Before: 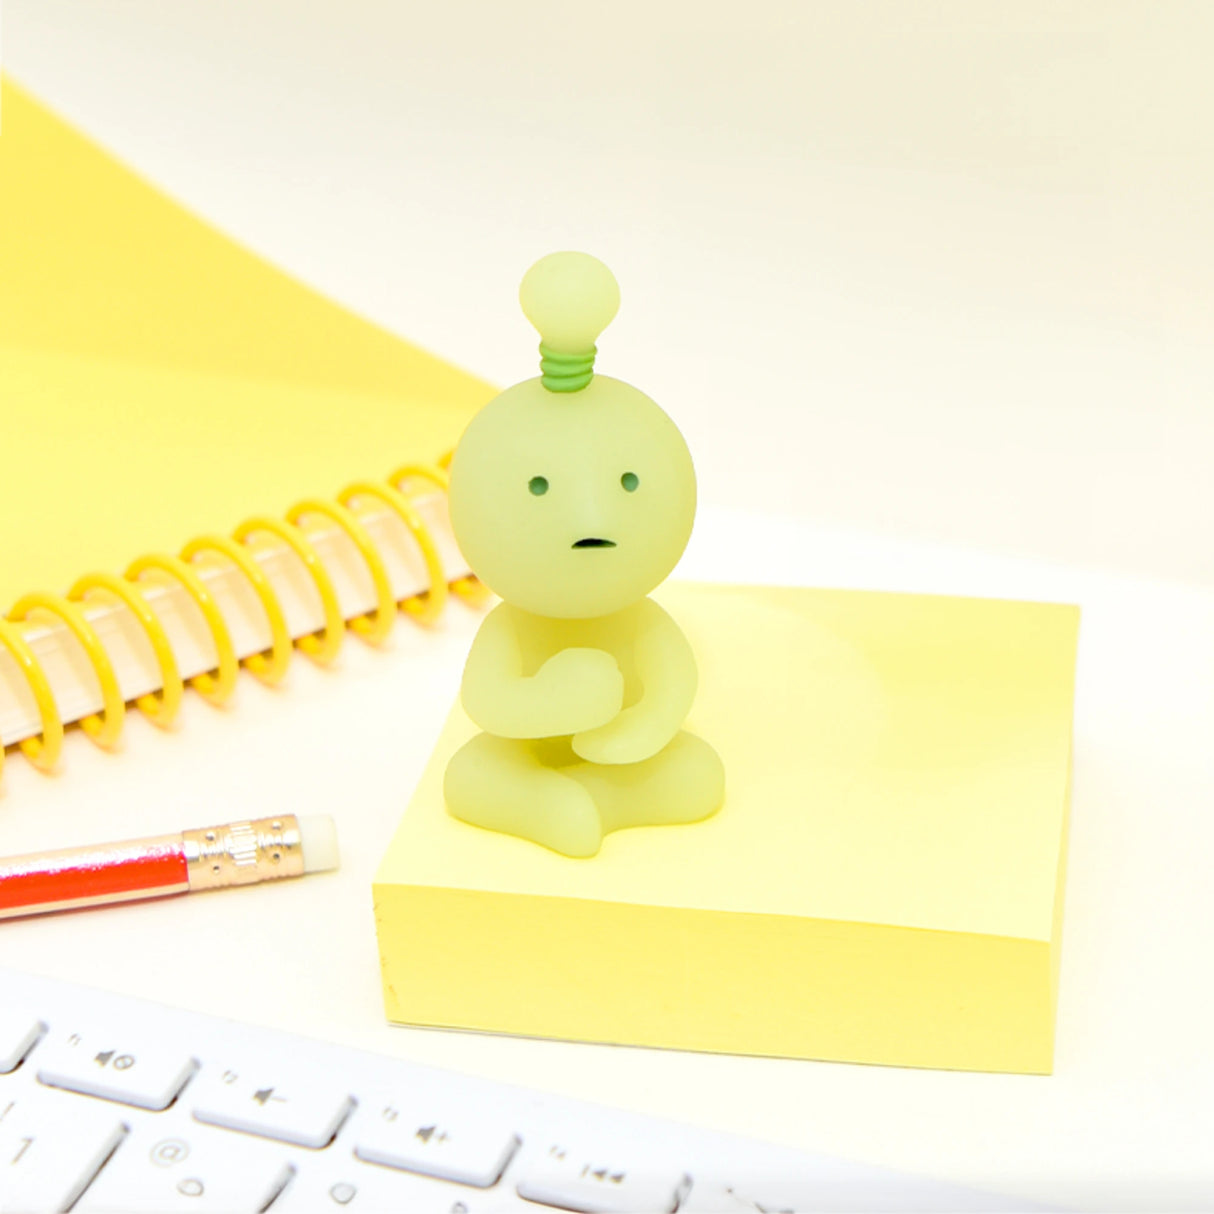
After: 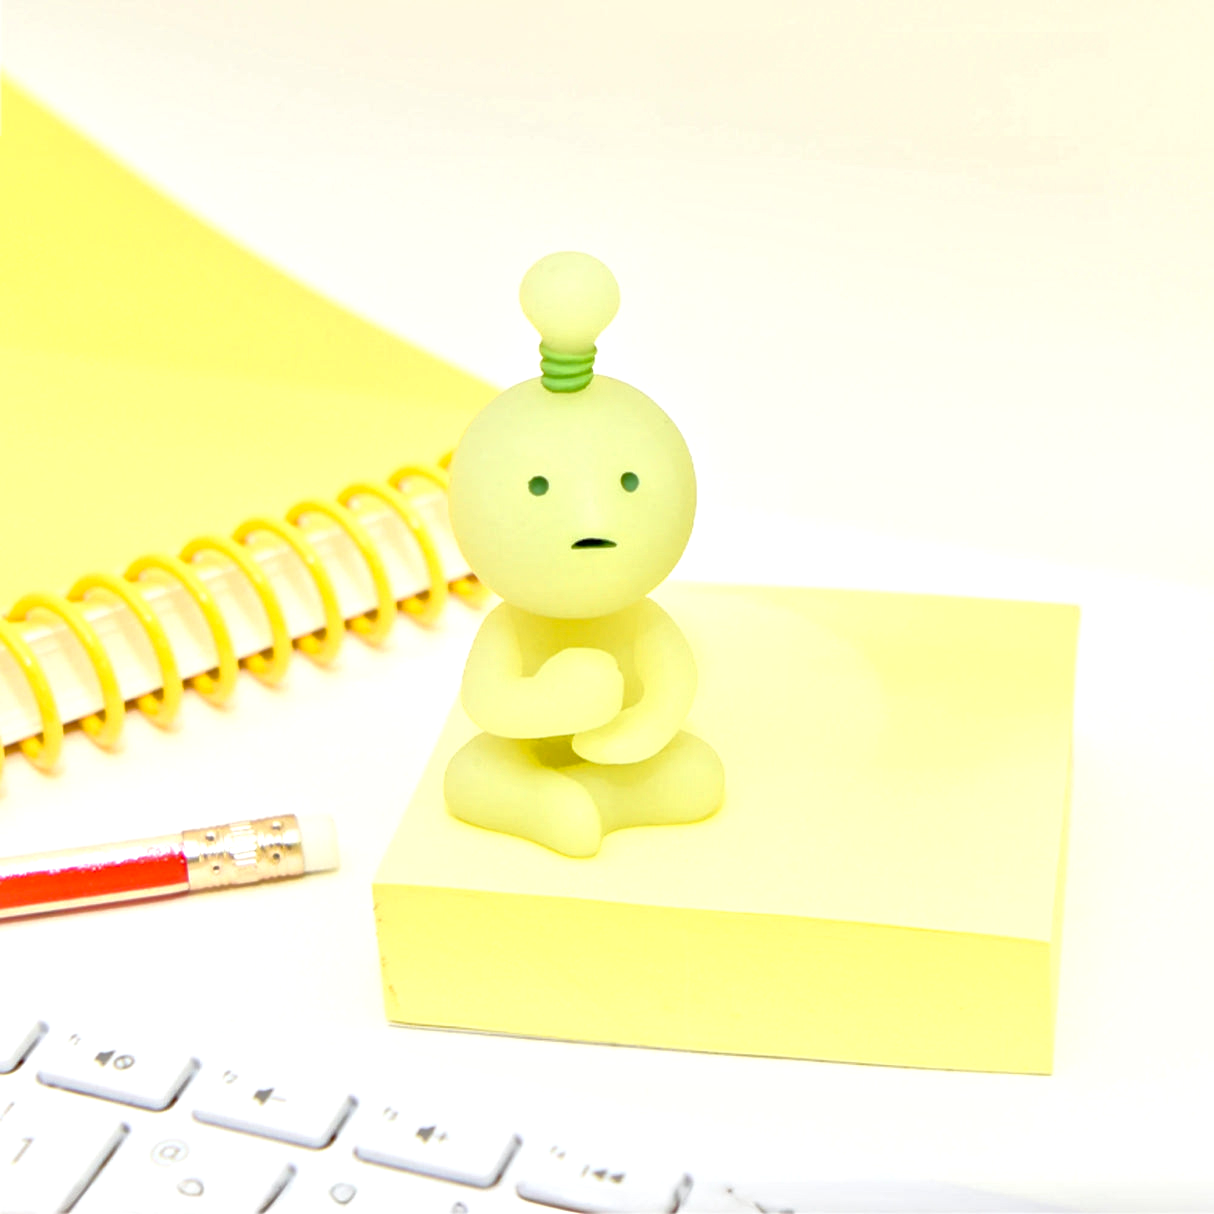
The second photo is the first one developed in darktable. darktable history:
local contrast: mode bilateral grid, contrast 24, coarseness 59, detail 151%, midtone range 0.2
exposure: exposure -0.069 EV, compensate exposure bias true, compensate highlight preservation false
tone equalizer: -8 EV 0.02 EV, -7 EV -0.03 EV, -6 EV 0.017 EV, -5 EV 0.031 EV, -4 EV 0.262 EV, -3 EV 0.639 EV, -2 EV 0.56 EV, -1 EV 0.202 EV, +0 EV 0.055 EV, smoothing diameter 2.22%, edges refinement/feathering 17.07, mask exposure compensation -1.57 EV, filter diffusion 5
